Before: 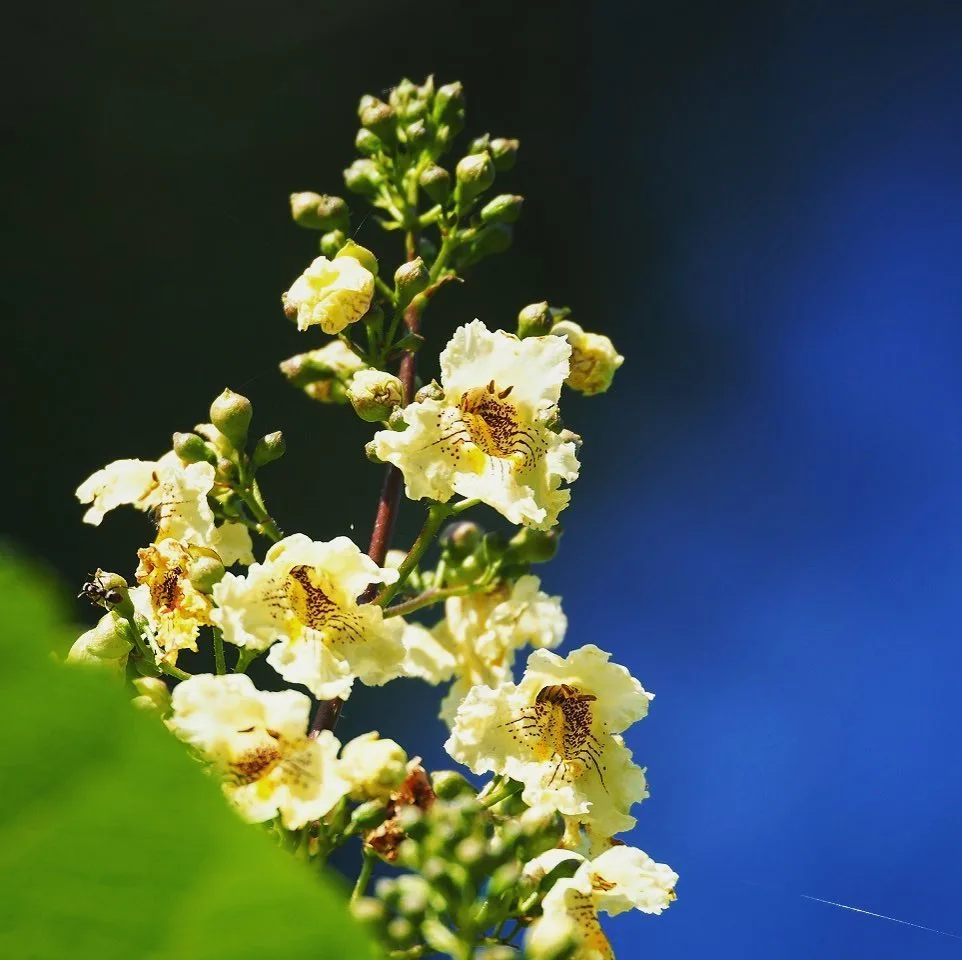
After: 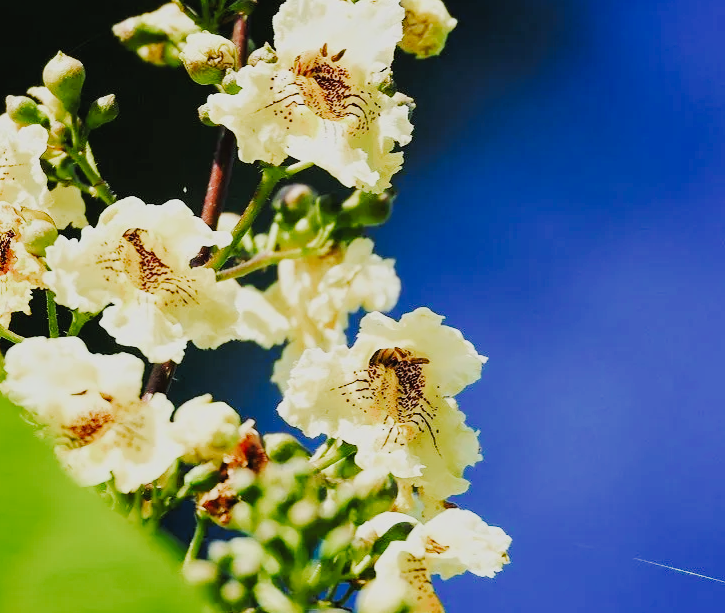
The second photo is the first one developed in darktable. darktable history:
crop and rotate: left 17.427%, top 35.16%, right 7.176%, bottom 0.933%
filmic rgb: black relative exposure -7.65 EV, white relative exposure 4.56 EV, hardness 3.61, add noise in highlights 0.001, color science v3 (2019), use custom middle-gray values true, contrast in highlights soft
exposure: exposure 0.366 EV, compensate exposure bias true, compensate highlight preservation false
tone curve: curves: ch0 [(0, 0) (0.003, 0.019) (0.011, 0.02) (0.025, 0.019) (0.044, 0.027) (0.069, 0.038) (0.1, 0.056) (0.136, 0.089) (0.177, 0.137) (0.224, 0.187) (0.277, 0.259) (0.335, 0.343) (0.399, 0.437) (0.468, 0.532) (0.543, 0.613) (0.623, 0.685) (0.709, 0.752) (0.801, 0.822) (0.898, 0.9) (1, 1)], preserve colors none
